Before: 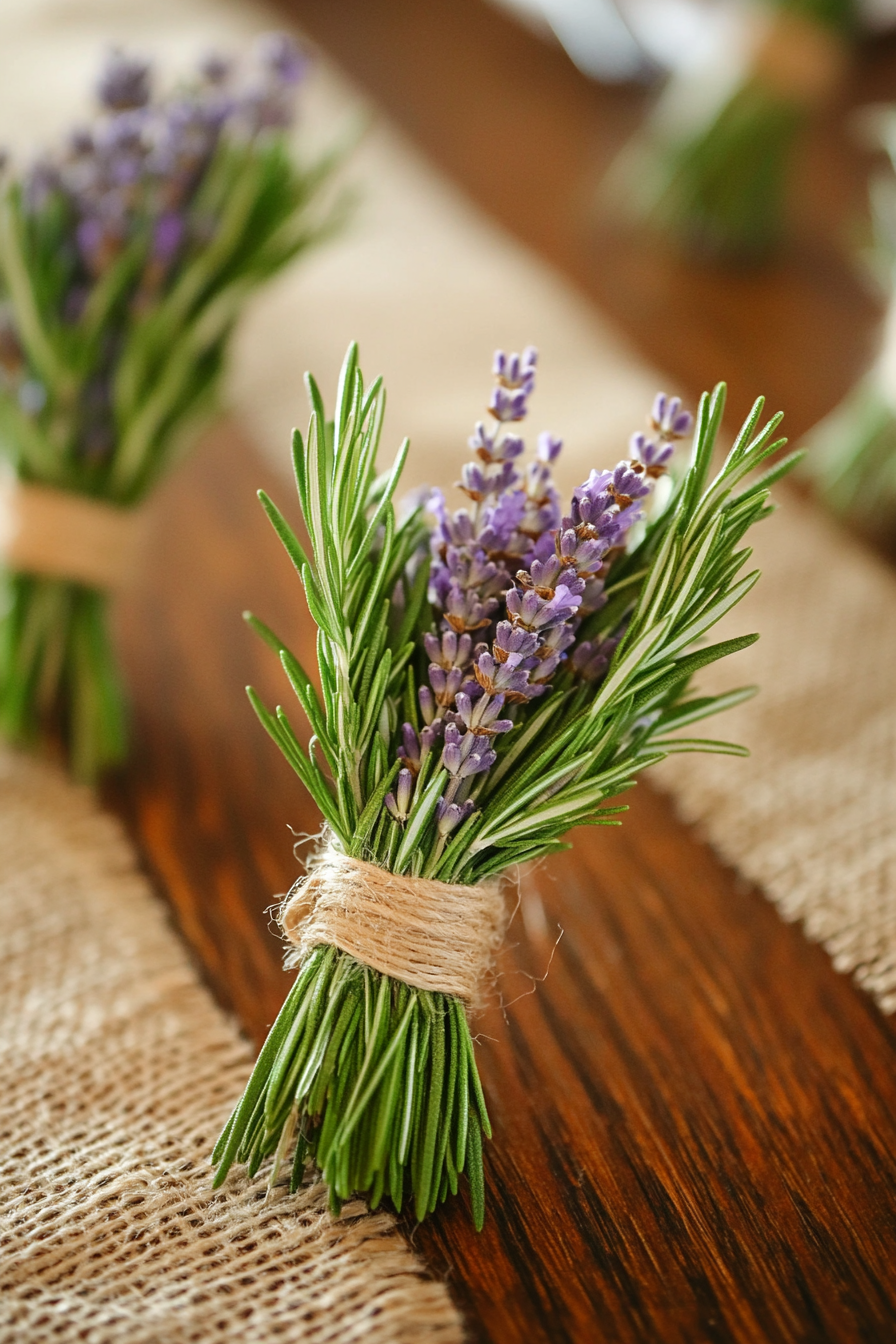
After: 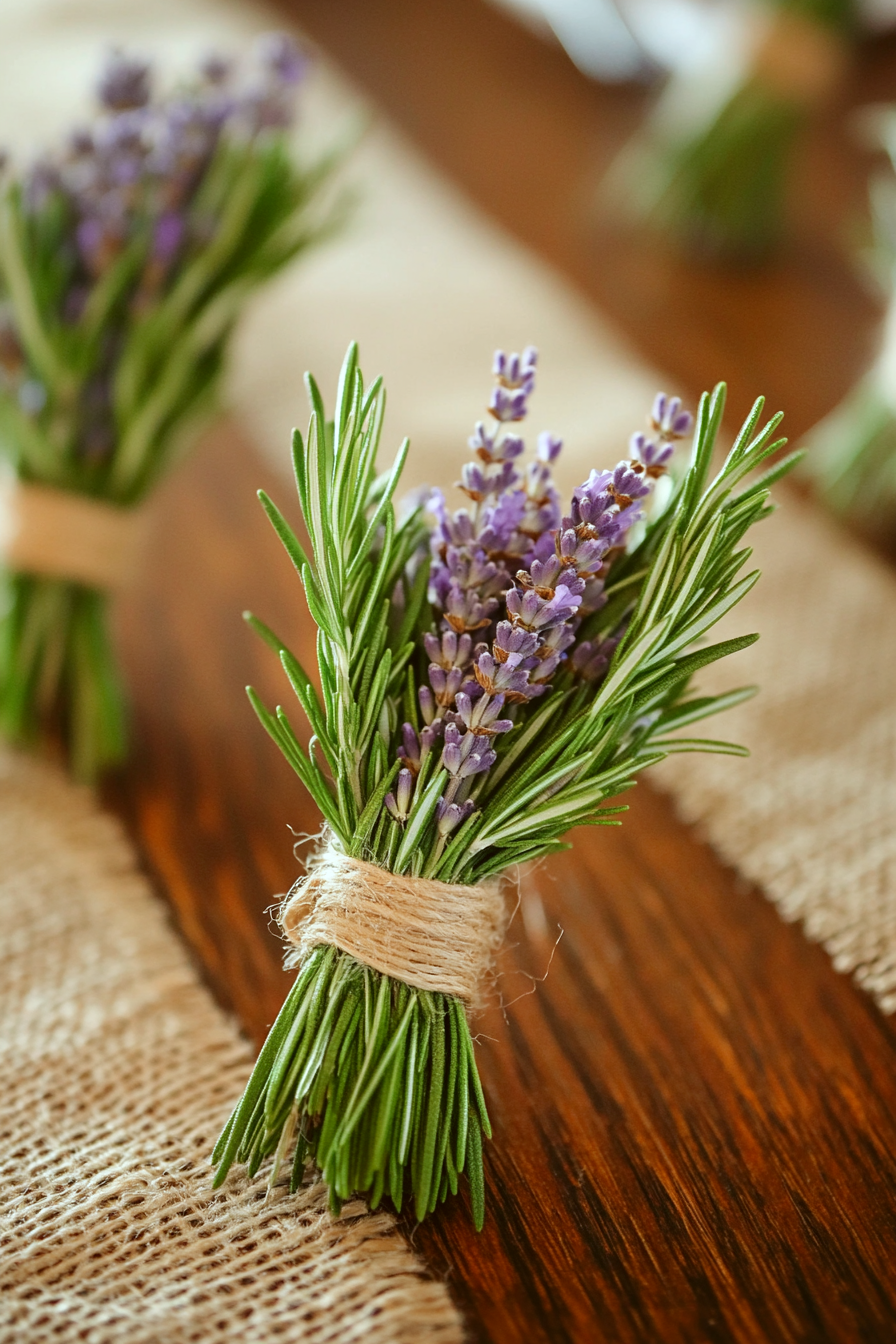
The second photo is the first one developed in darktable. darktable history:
color correction: highlights a* -4.88, highlights b* -3.34, shadows a* 3.99, shadows b* 4.13
